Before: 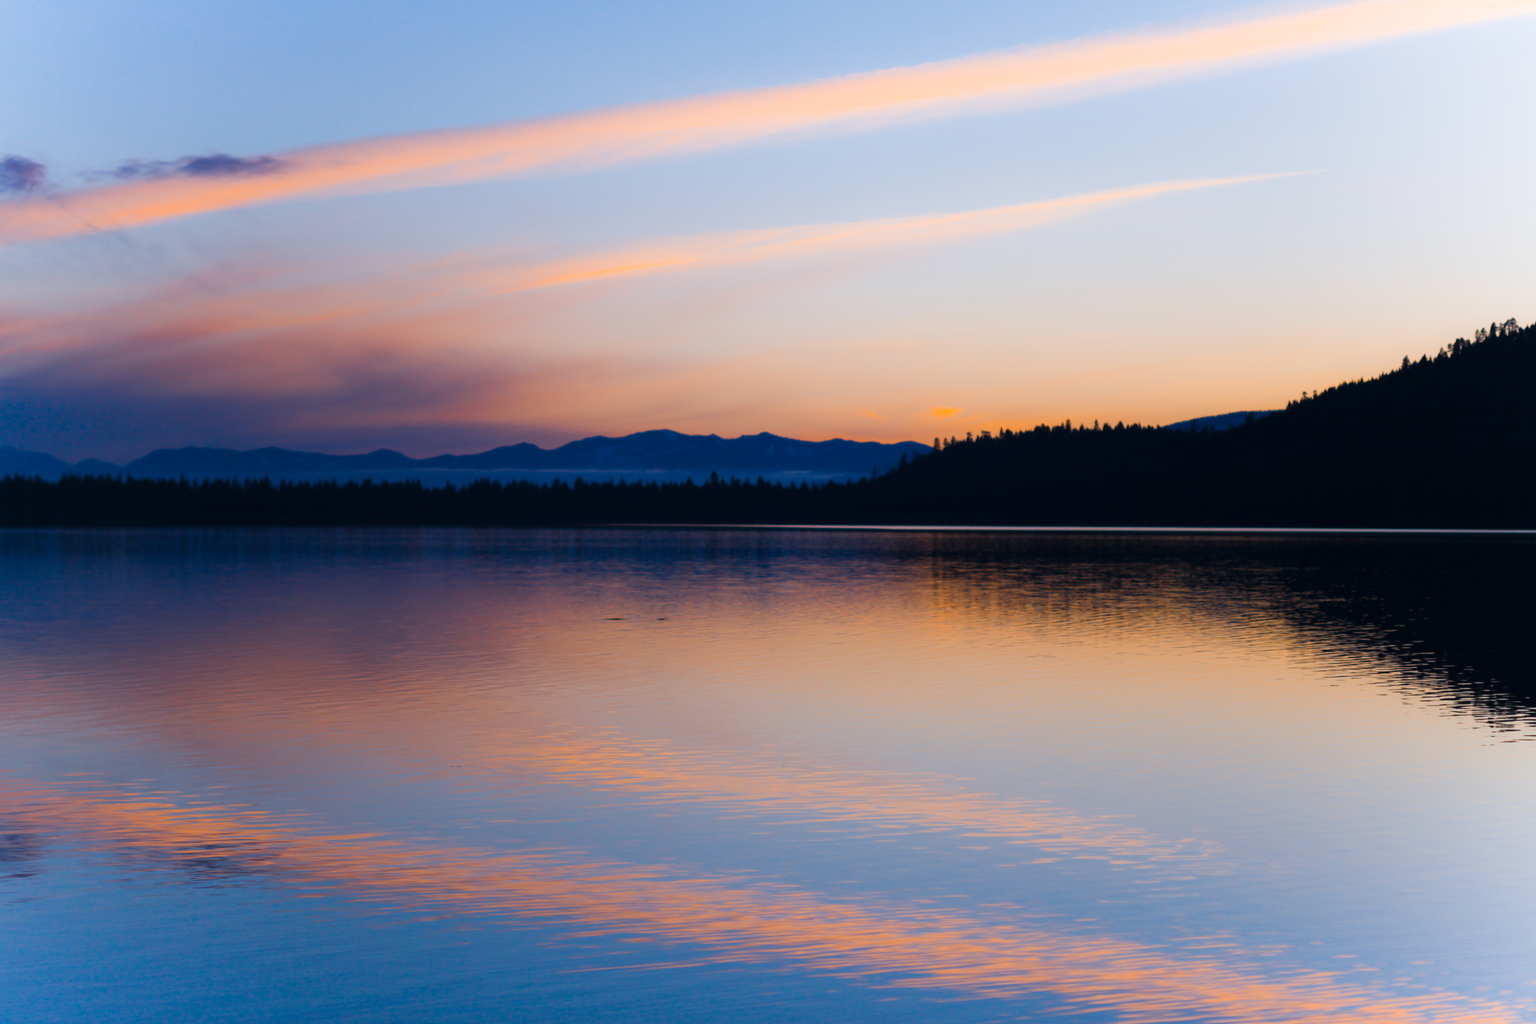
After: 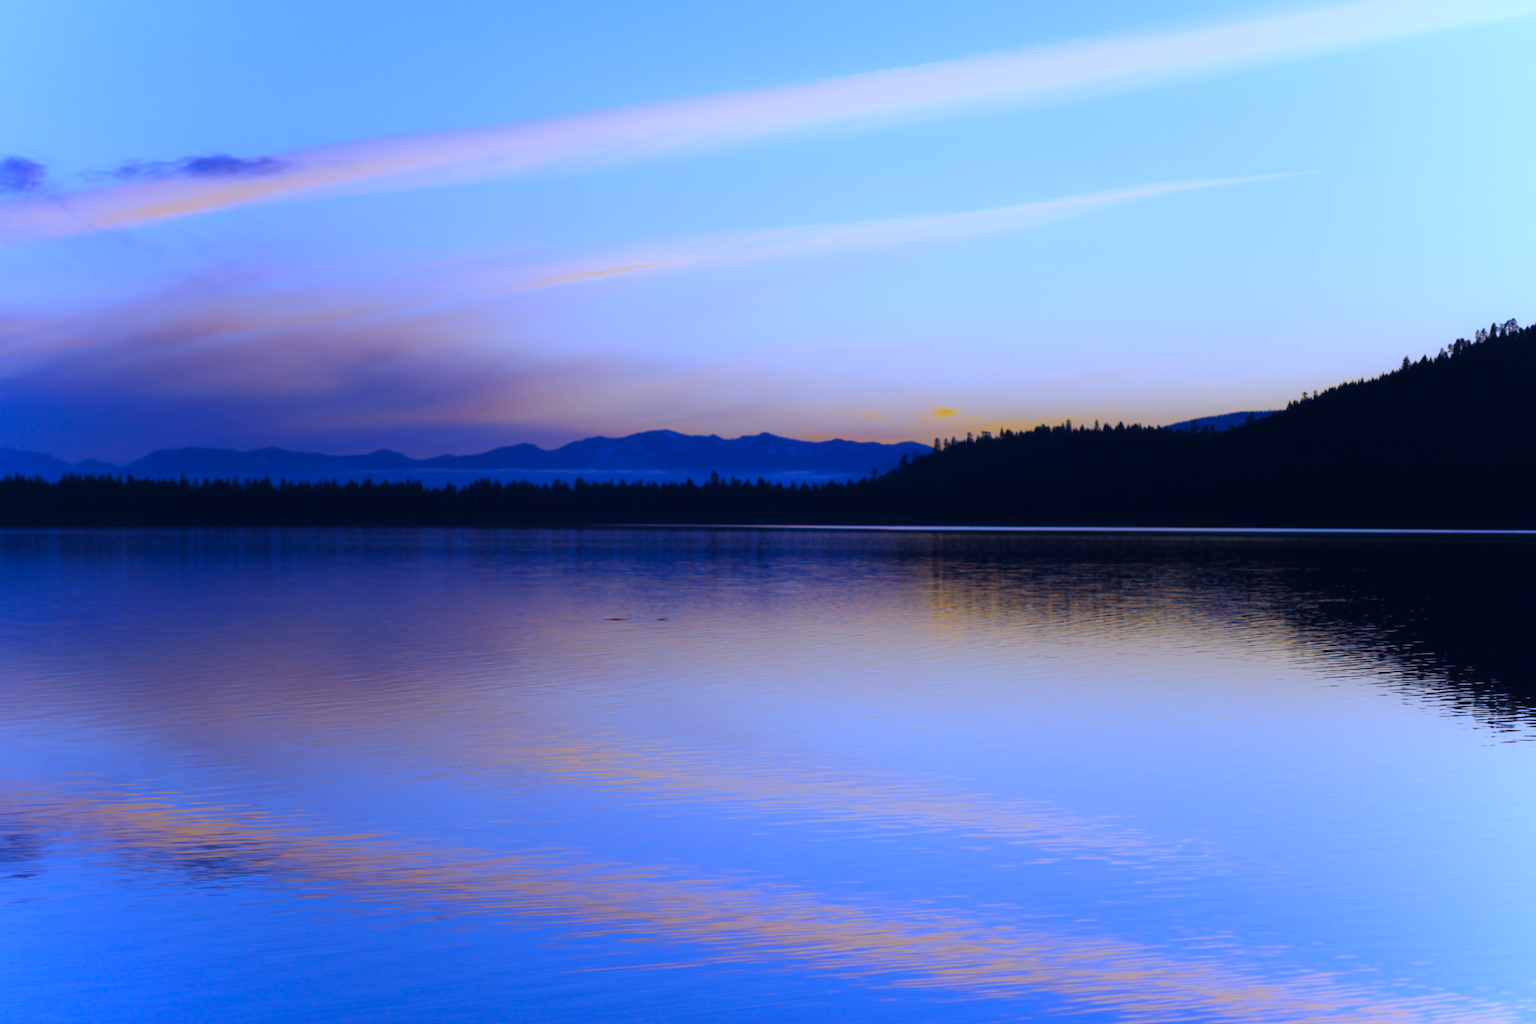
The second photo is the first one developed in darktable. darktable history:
contrast equalizer: y [[0.5, 0.5, 0.478, 0.5, 0.5, 0.5], [0.5 ×6], [0.5 ×6], [0 ×6], [0 ×6]]
white balance: red 0.766, blue 1.537
color correction: highlights a* -0.137, highlights b* 0.137
